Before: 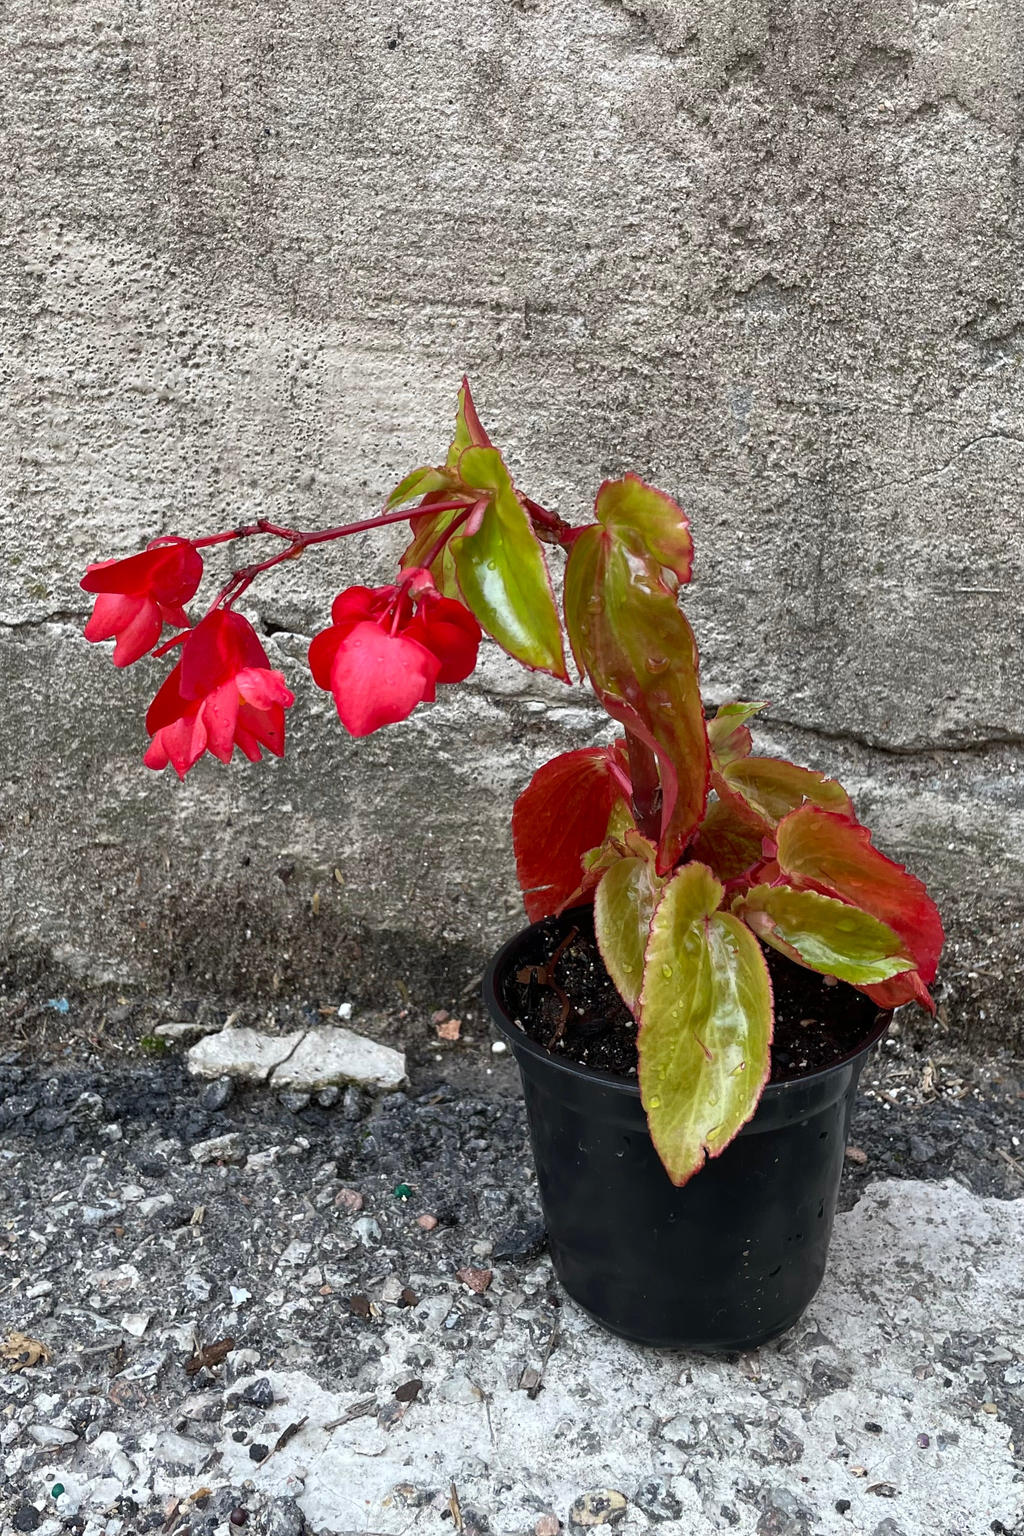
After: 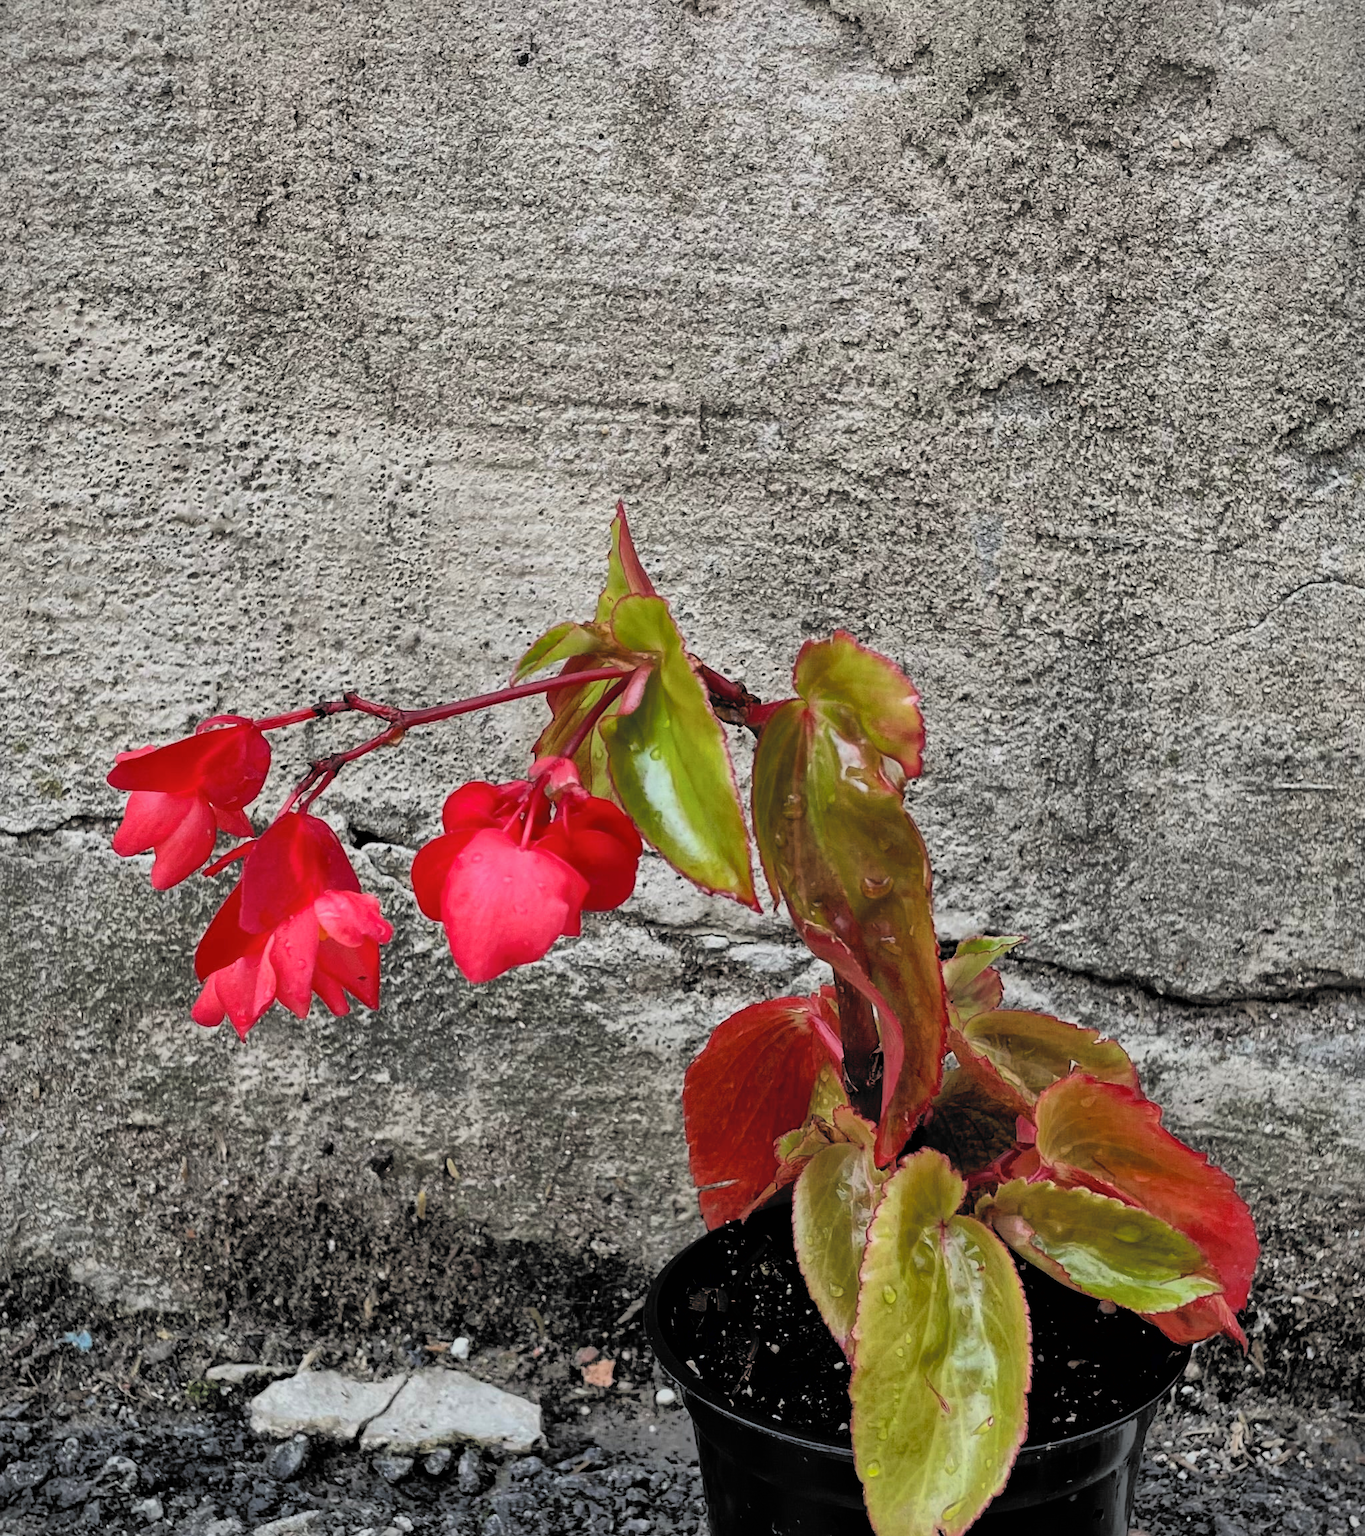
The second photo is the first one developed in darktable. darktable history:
vignetting: fall-off start 100.64%, fall-off radius 65.33%, brightness -0.289, automatic ratio true, unbound false
shadows and highlights: shadows 58.56, highlights -60.08
crop: bottom 24.985%
filmic rgb: black relative exposure -5.13 EV, white relative exposure 3.53 EV, hardness 3.16, contrast 1.399, highlights saturation mix -29.1%, color science v6 (2022)
